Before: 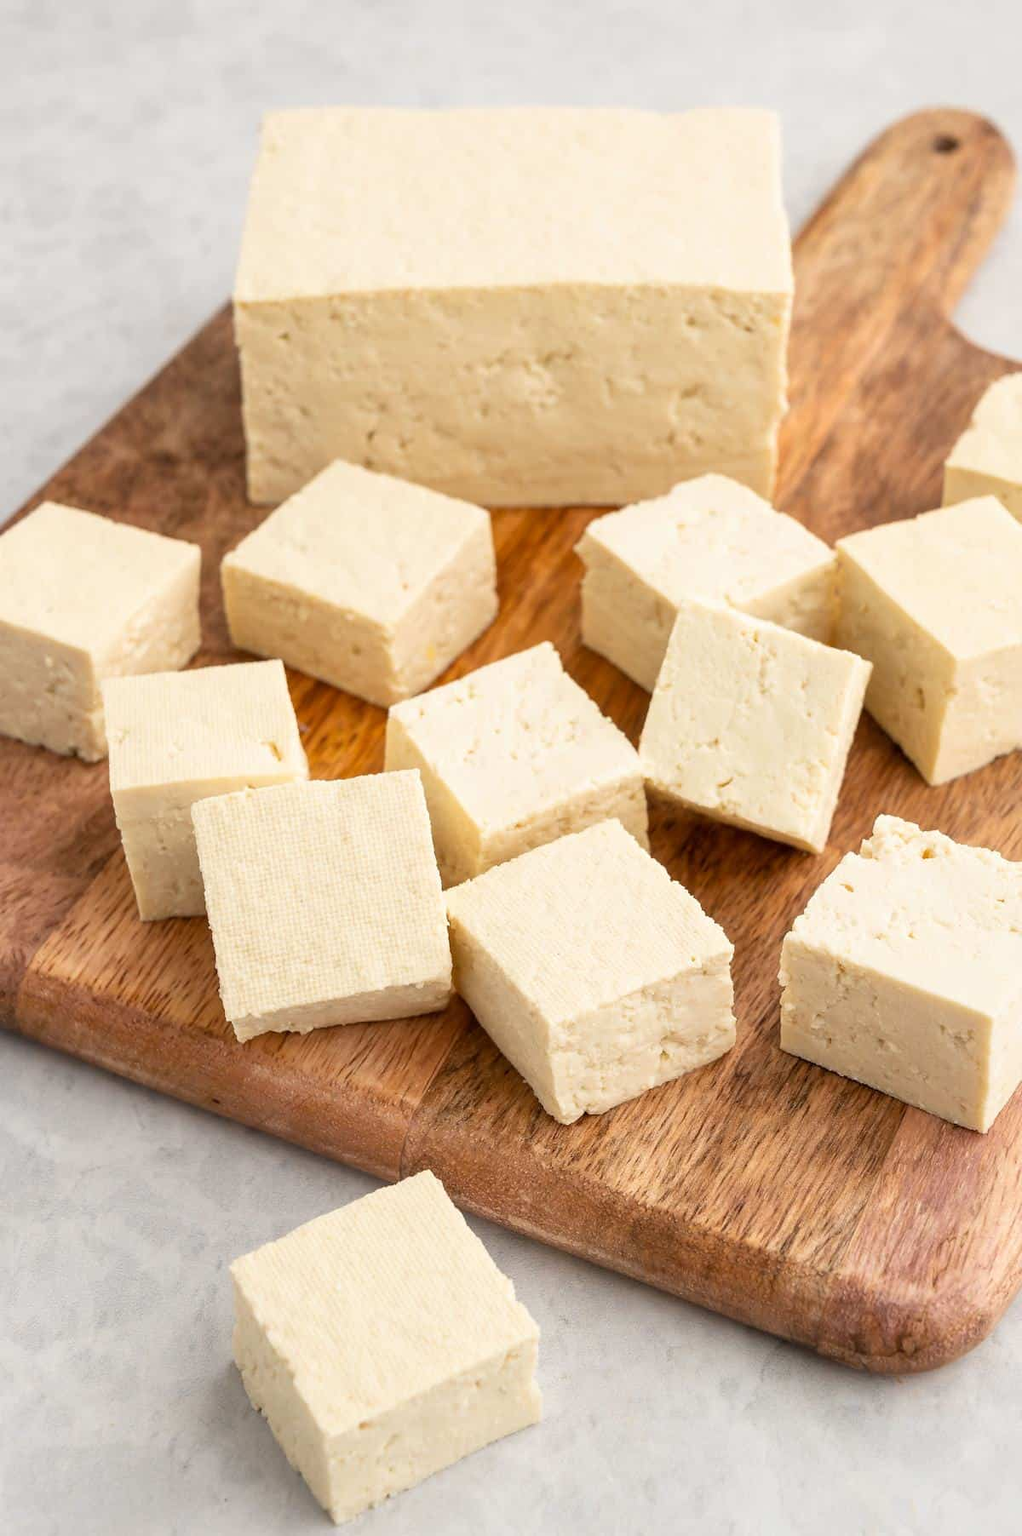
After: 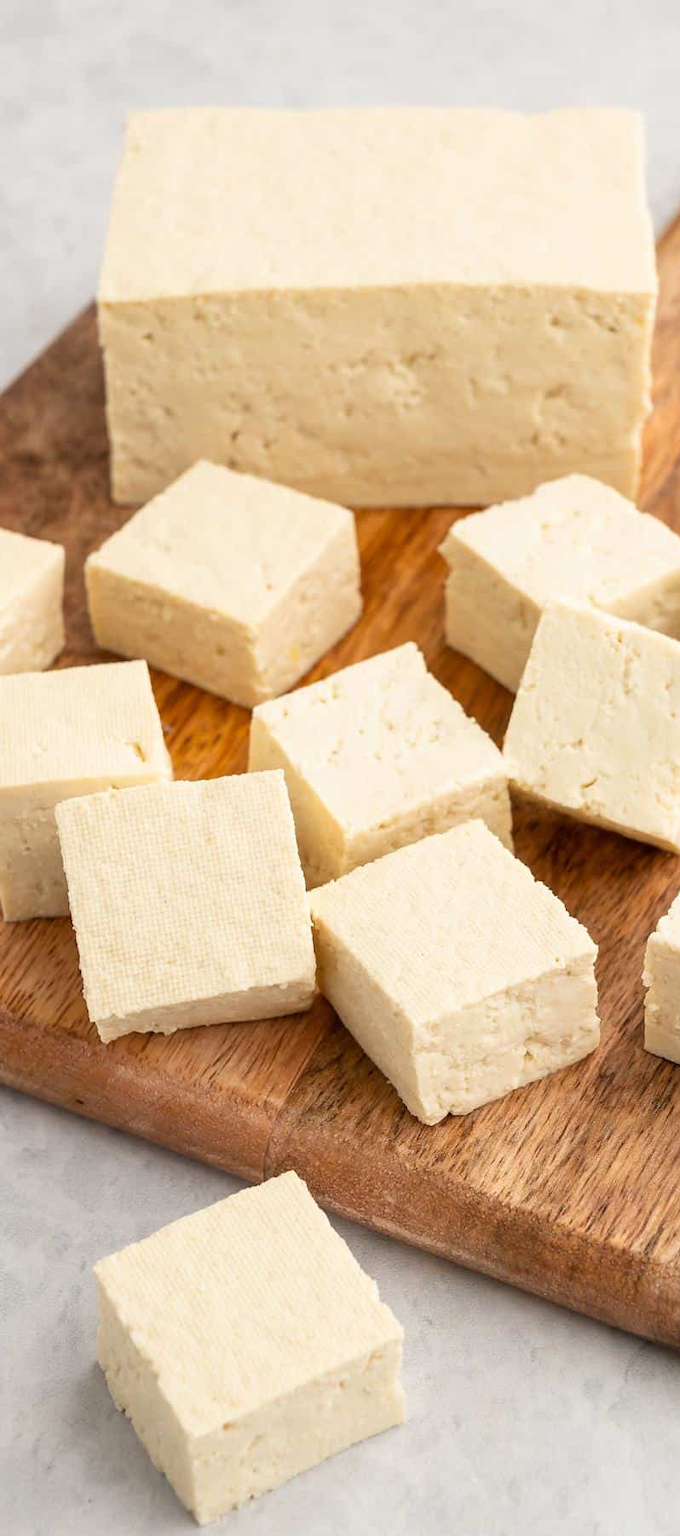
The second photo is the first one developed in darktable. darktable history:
crop and rotate: left 13.374%, right 20.029%
